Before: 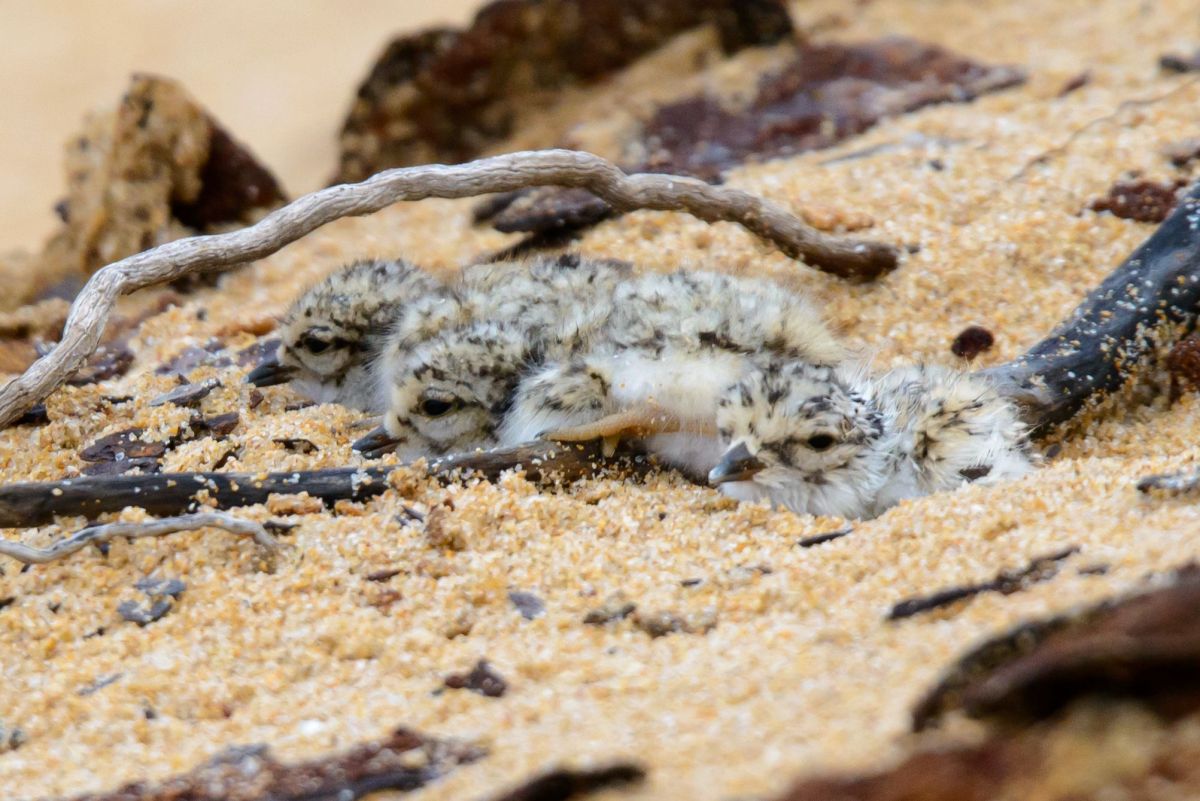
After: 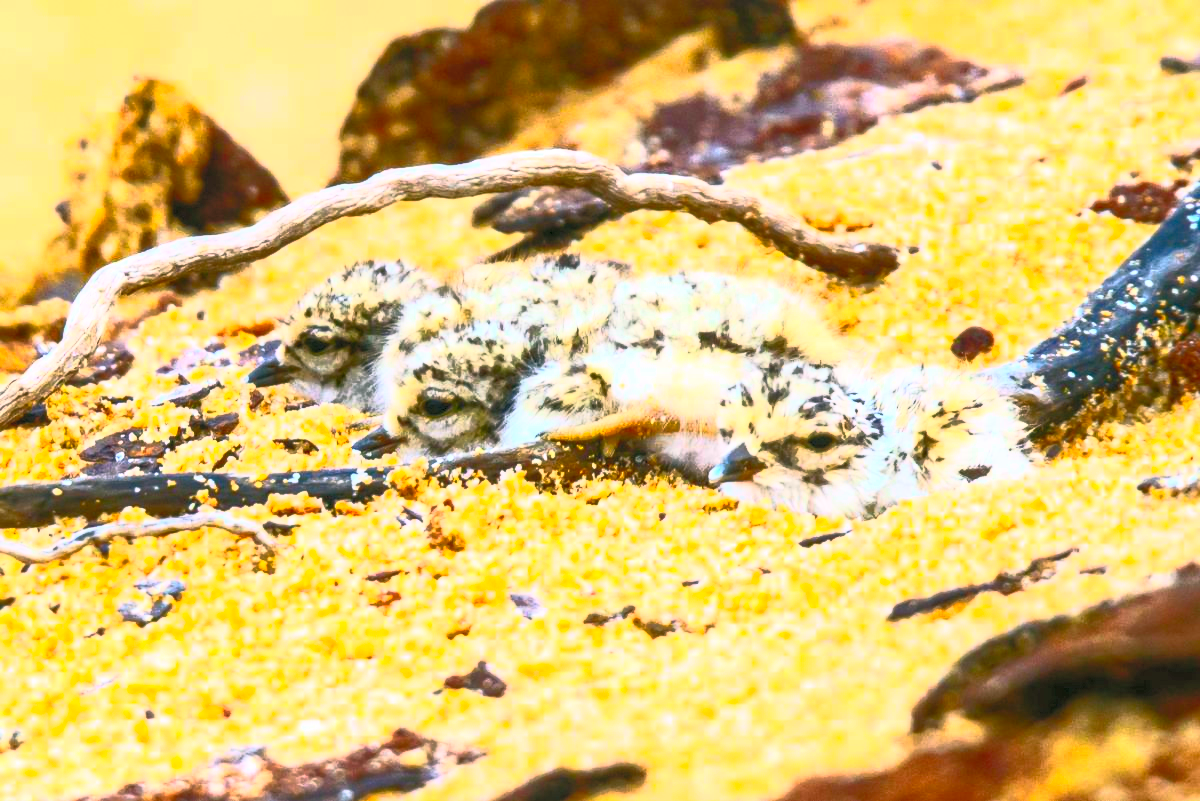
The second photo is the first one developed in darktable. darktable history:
shadows and highlights: on, module defaults
color correction: highlights a* 4.21, highlights b* 4.93, shadows a* -8.24, shadows b* 4.9
contrast brightness saturation: contrast 0.997, brightness 0.999, saturation 0.992
local contrast: on, module defaults
